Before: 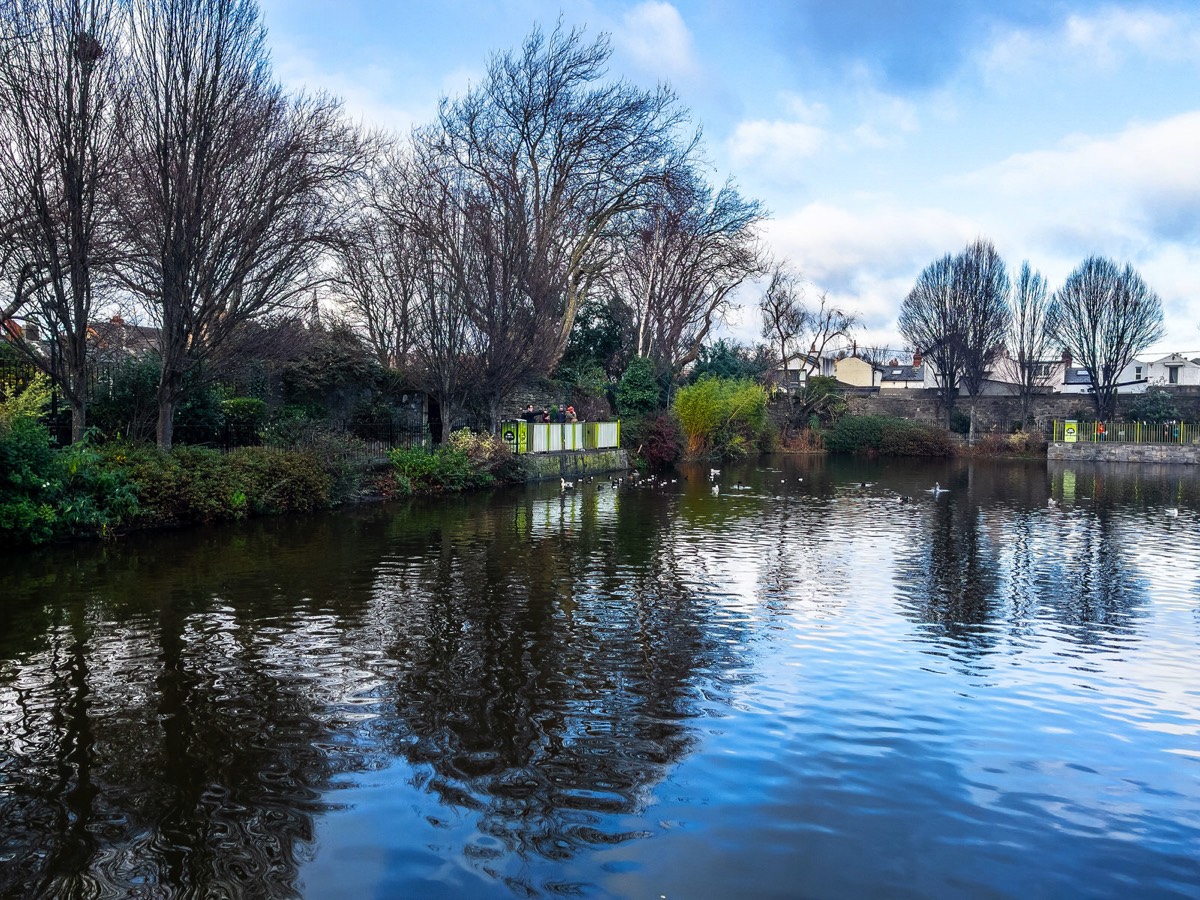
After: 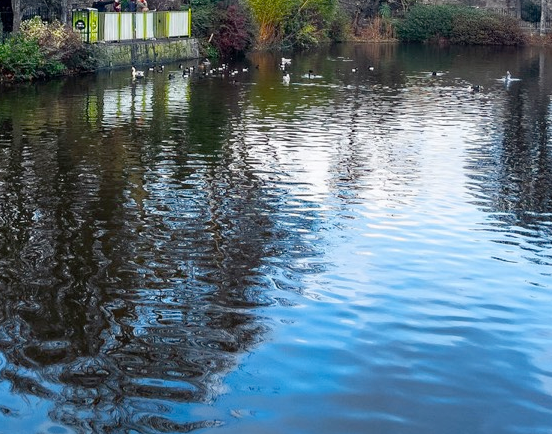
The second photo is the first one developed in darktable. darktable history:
crop: left 35.832%, top 45.736%, right 18.119%, bottom 5.975%
